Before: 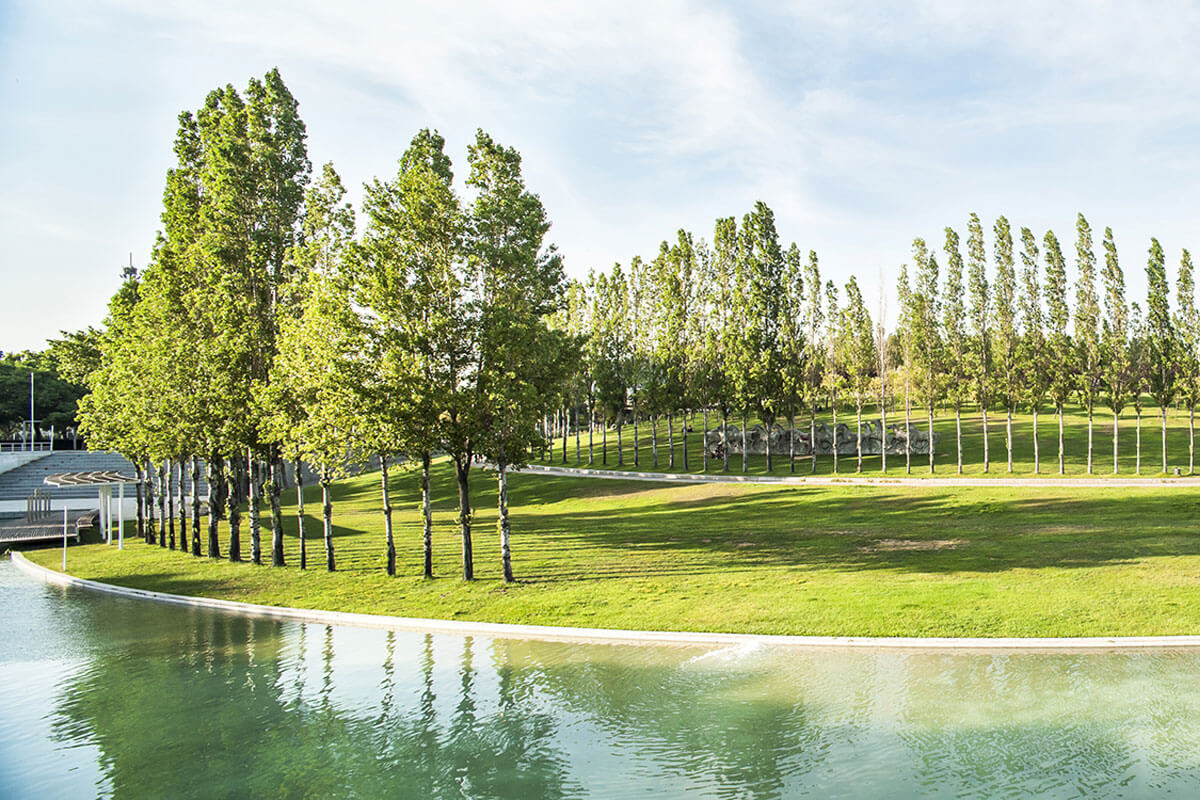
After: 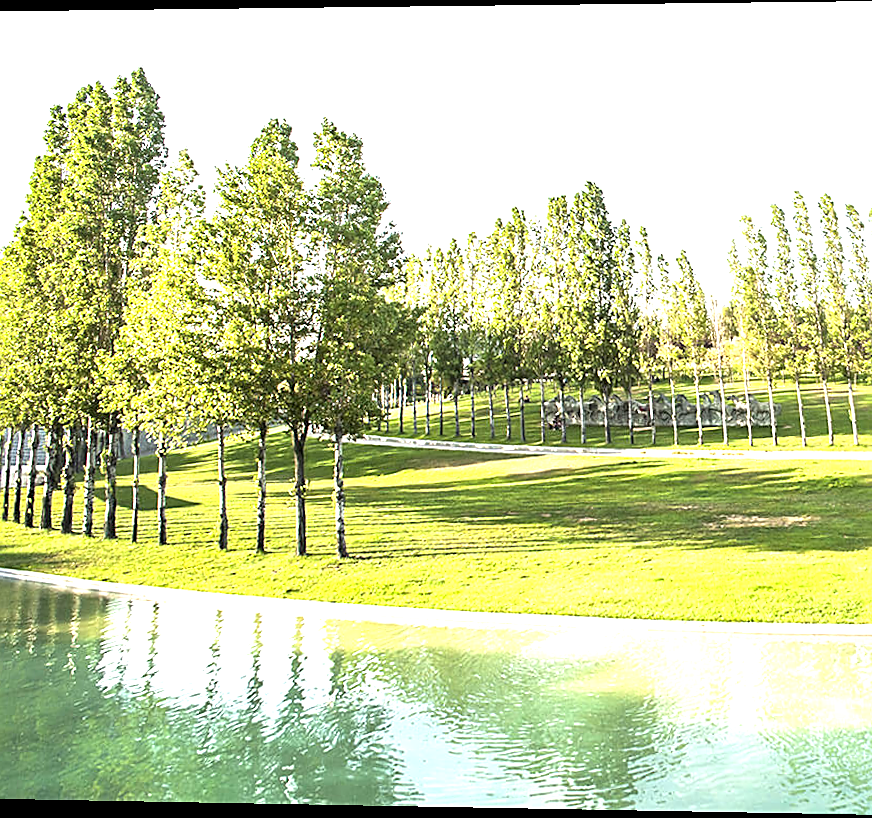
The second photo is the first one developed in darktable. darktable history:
rotate and perspective: rotation 0.128°, lens shift (vertical) -0.181, lens shift (horizontal) -0.044, shear 0.001, automatic cropping off
crop and rotate: left 15.446%, right 17.836%
exposure: exposure 1.089 EV, compensate highlight preservation false
sharpen: on, module defaults
